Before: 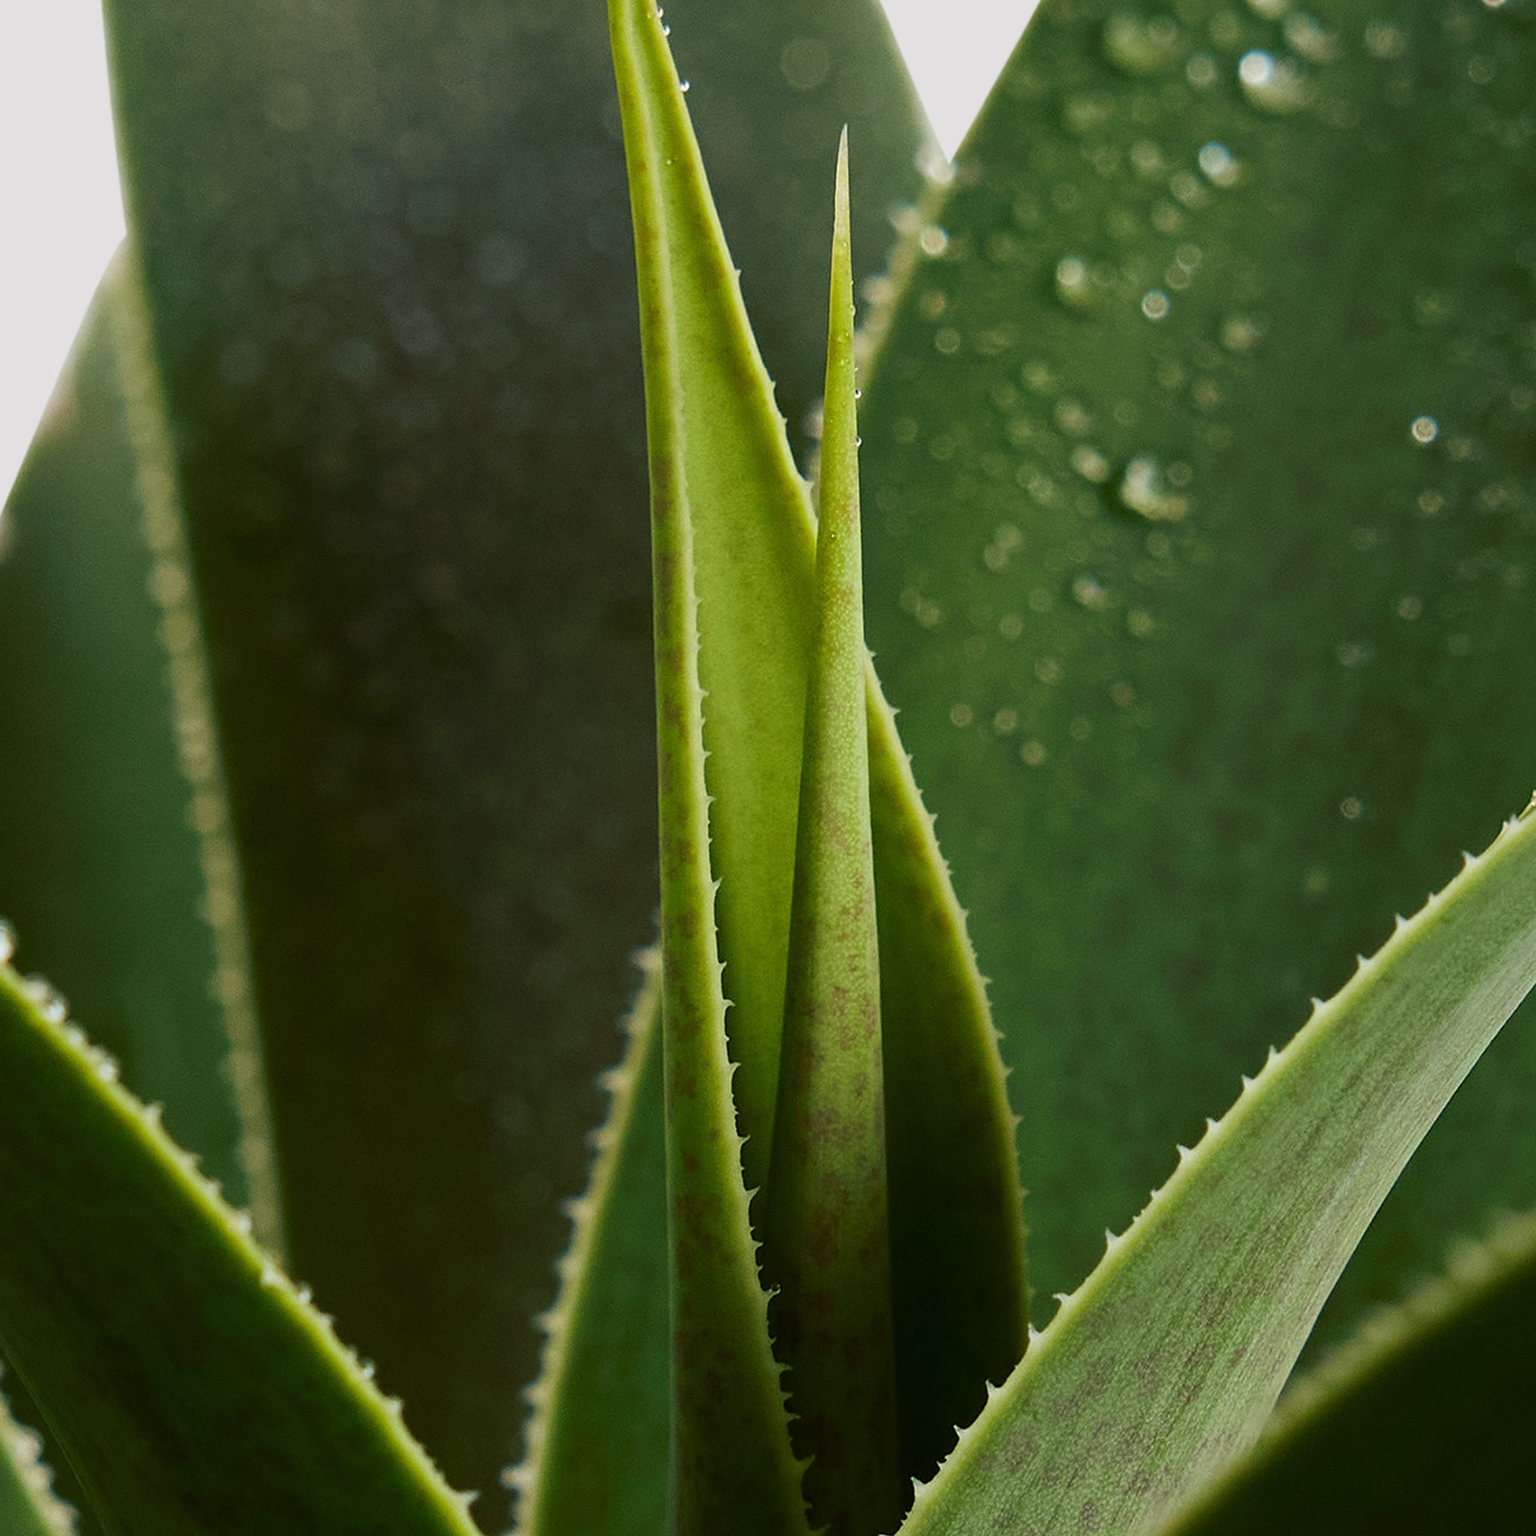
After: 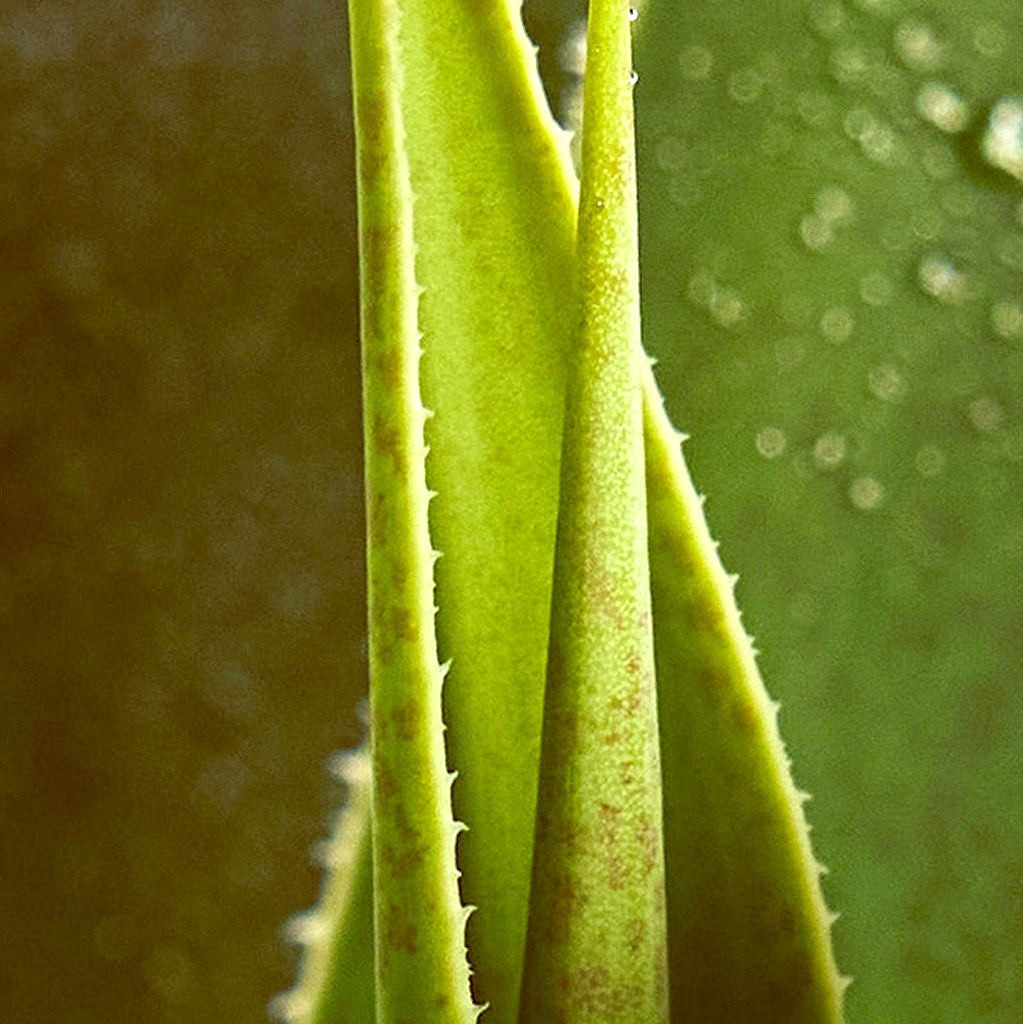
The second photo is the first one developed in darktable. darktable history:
exposure: black level correction 0, exposure 1 EV, compensate exposure bias true, compensate highlight preservation false
color balance: lift [1, 1.011, 0.999, 0.989], gamma [1.109, 1.045, 1.039, 0.955], gain [0.917, 0.936, 0.952, 1.064], contrast 2.32%, contrast fulcrum 19%, output saturation 101%
base curve: exposure shift 0, preserve colors none
crop: left 25%, top 25%, right 25%, bottom 25%
contrast equalizer: y [[0.5, 0.501, 0.525, 0.597, 0.58, 0.514], [0.5 ×6], [0.5 ×6], [0 ×6], [0 ×6]]
